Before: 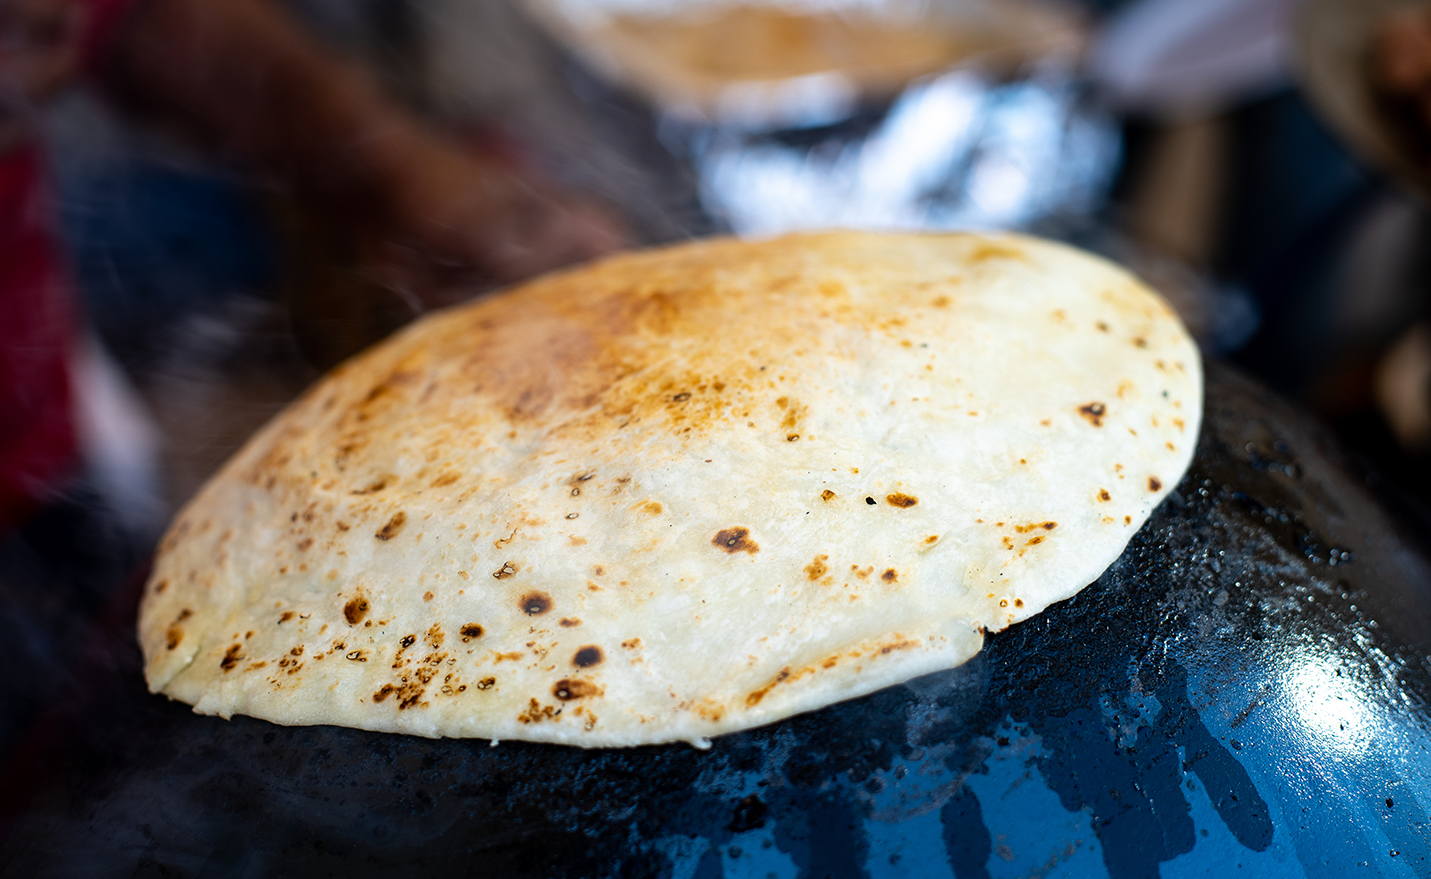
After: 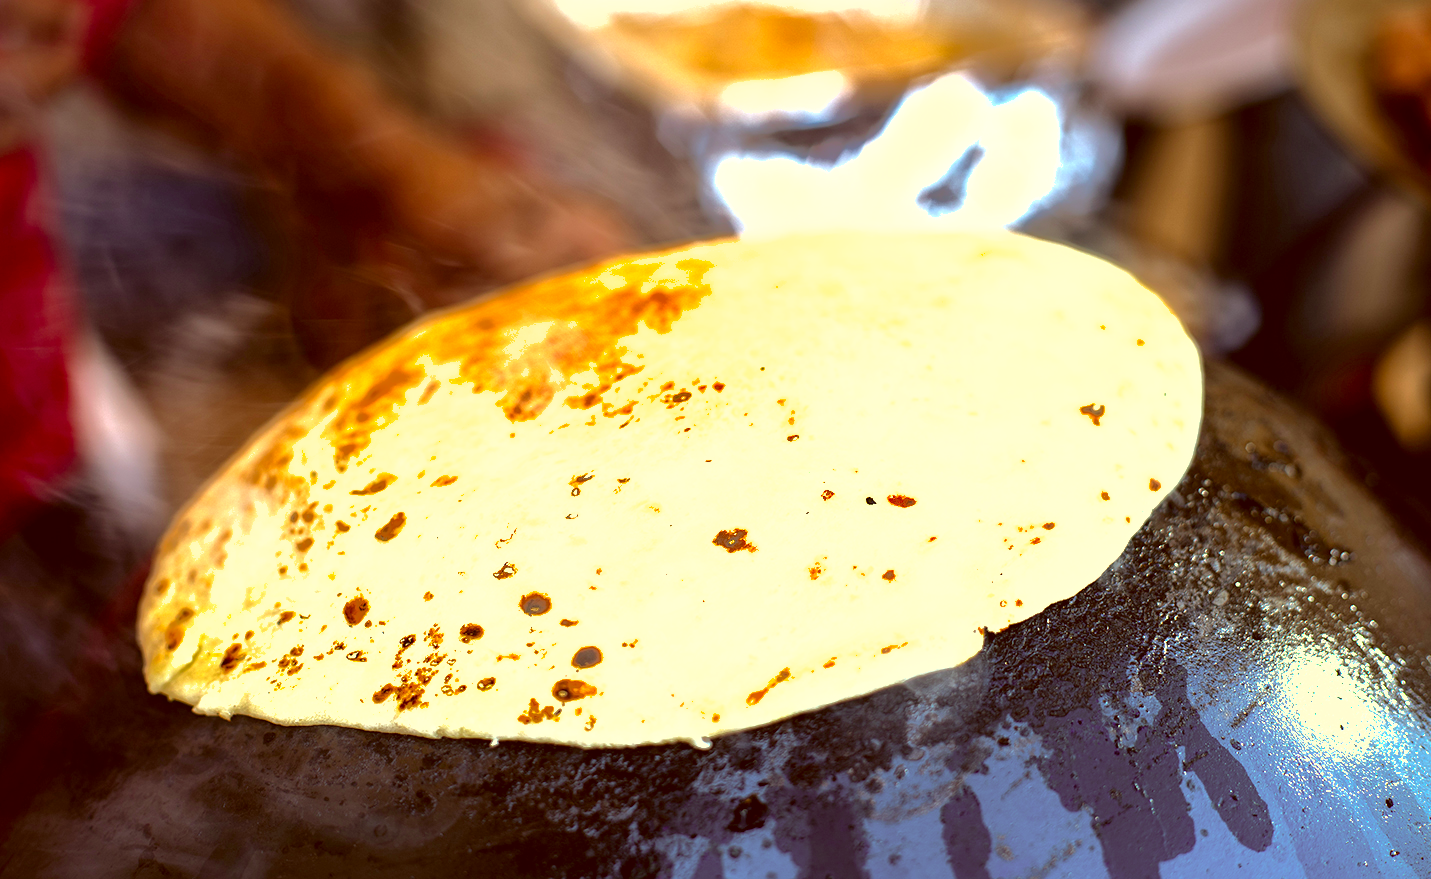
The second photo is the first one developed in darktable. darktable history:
shadows and highlights: shadows 40, highlights -59.74
color correction: highlights a* 1.14, highlights b* 23.61, shadows a* 15.33, shadows b* 24.2
exposure: black level correction 0, exposure 1.38 EV, compensate exposure bias true, compensate highlight preservation false
